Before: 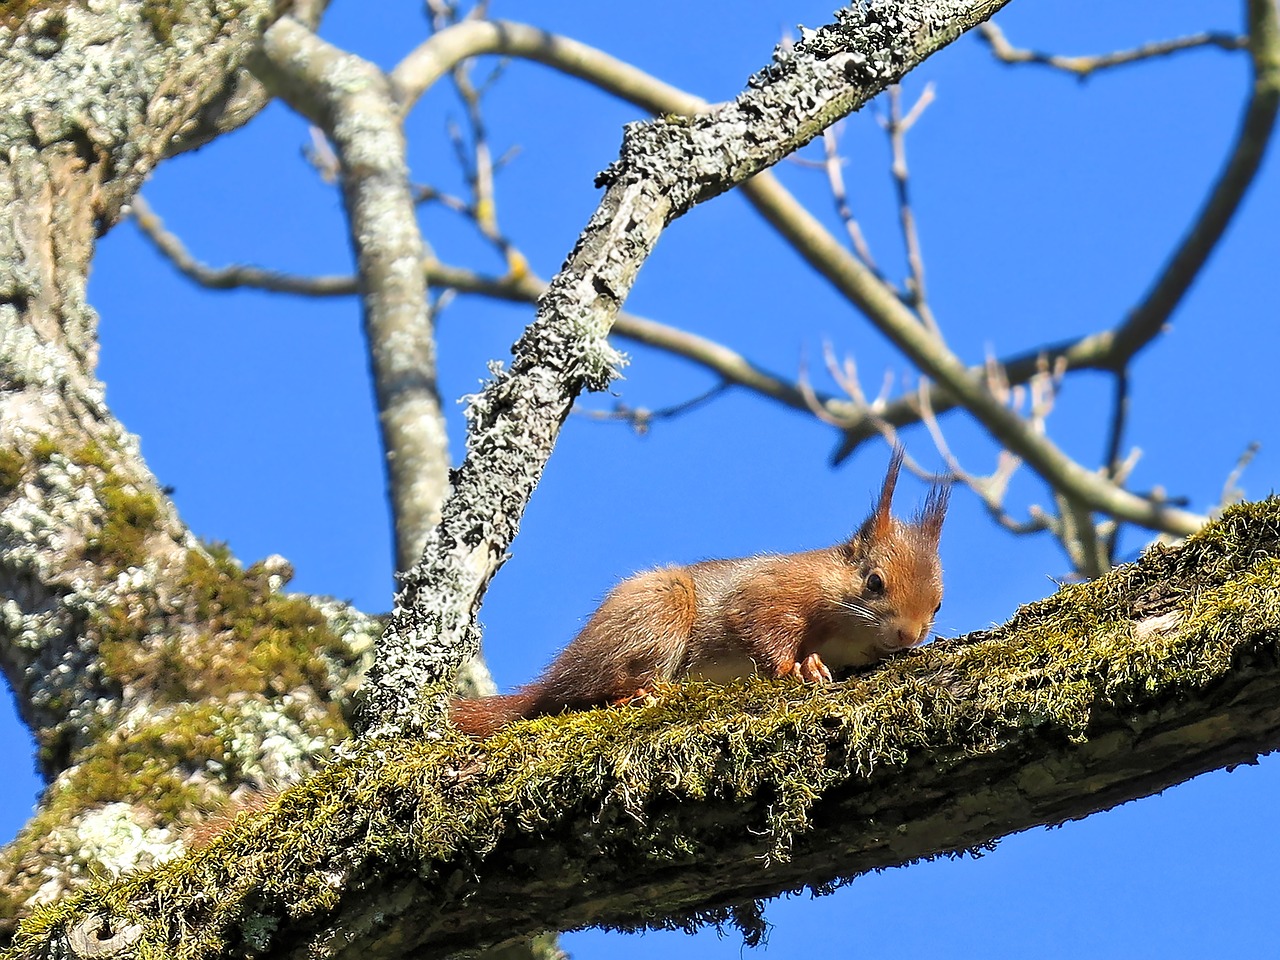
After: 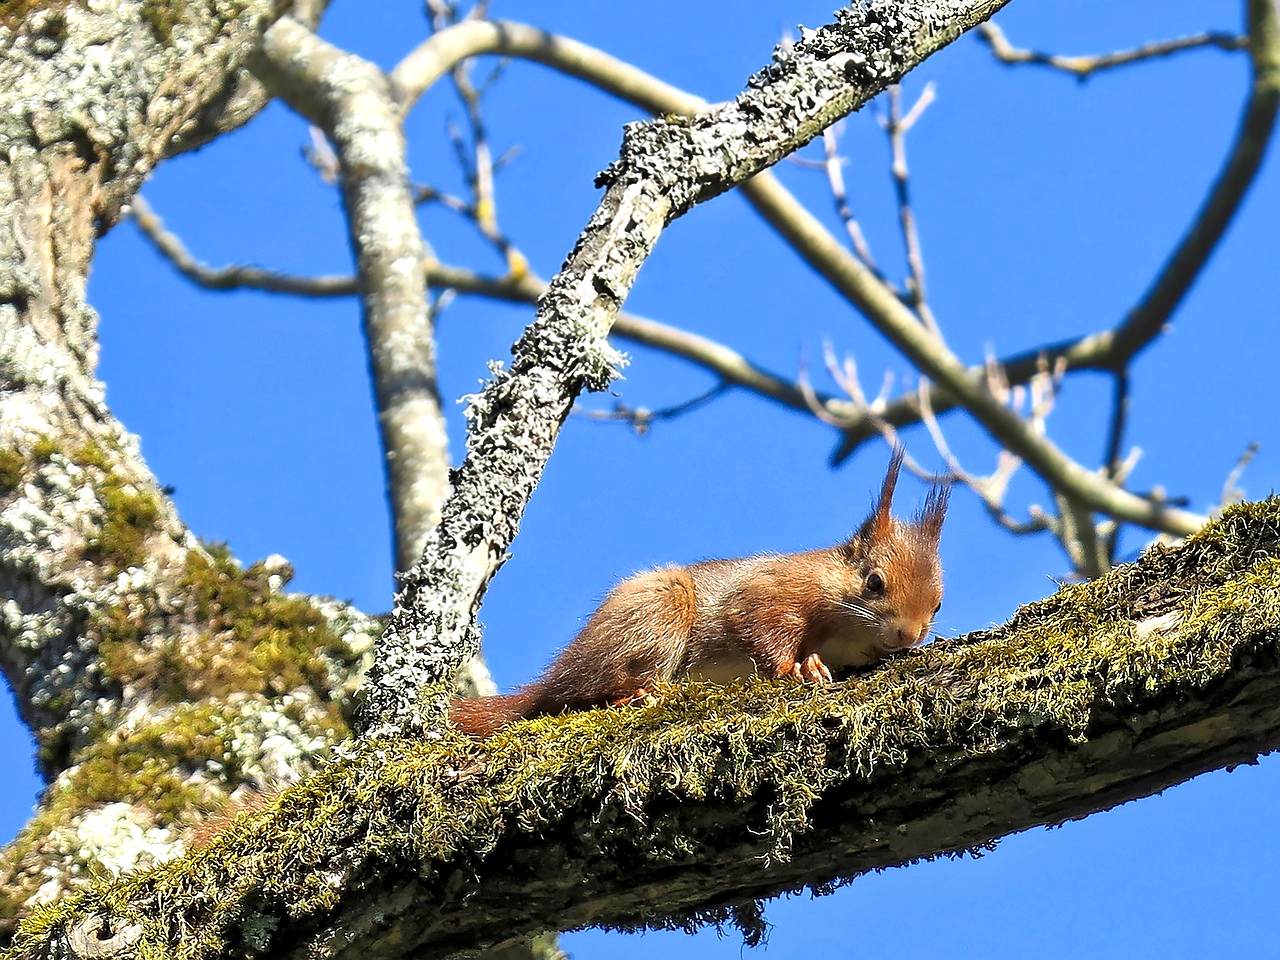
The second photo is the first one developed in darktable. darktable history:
exposure: exposure 0.128 EV, compensate highlight preservation false
local contrast: mode bilateral grid, contrast 20, coarseness 100, detail 150%, midtone range 0.2
